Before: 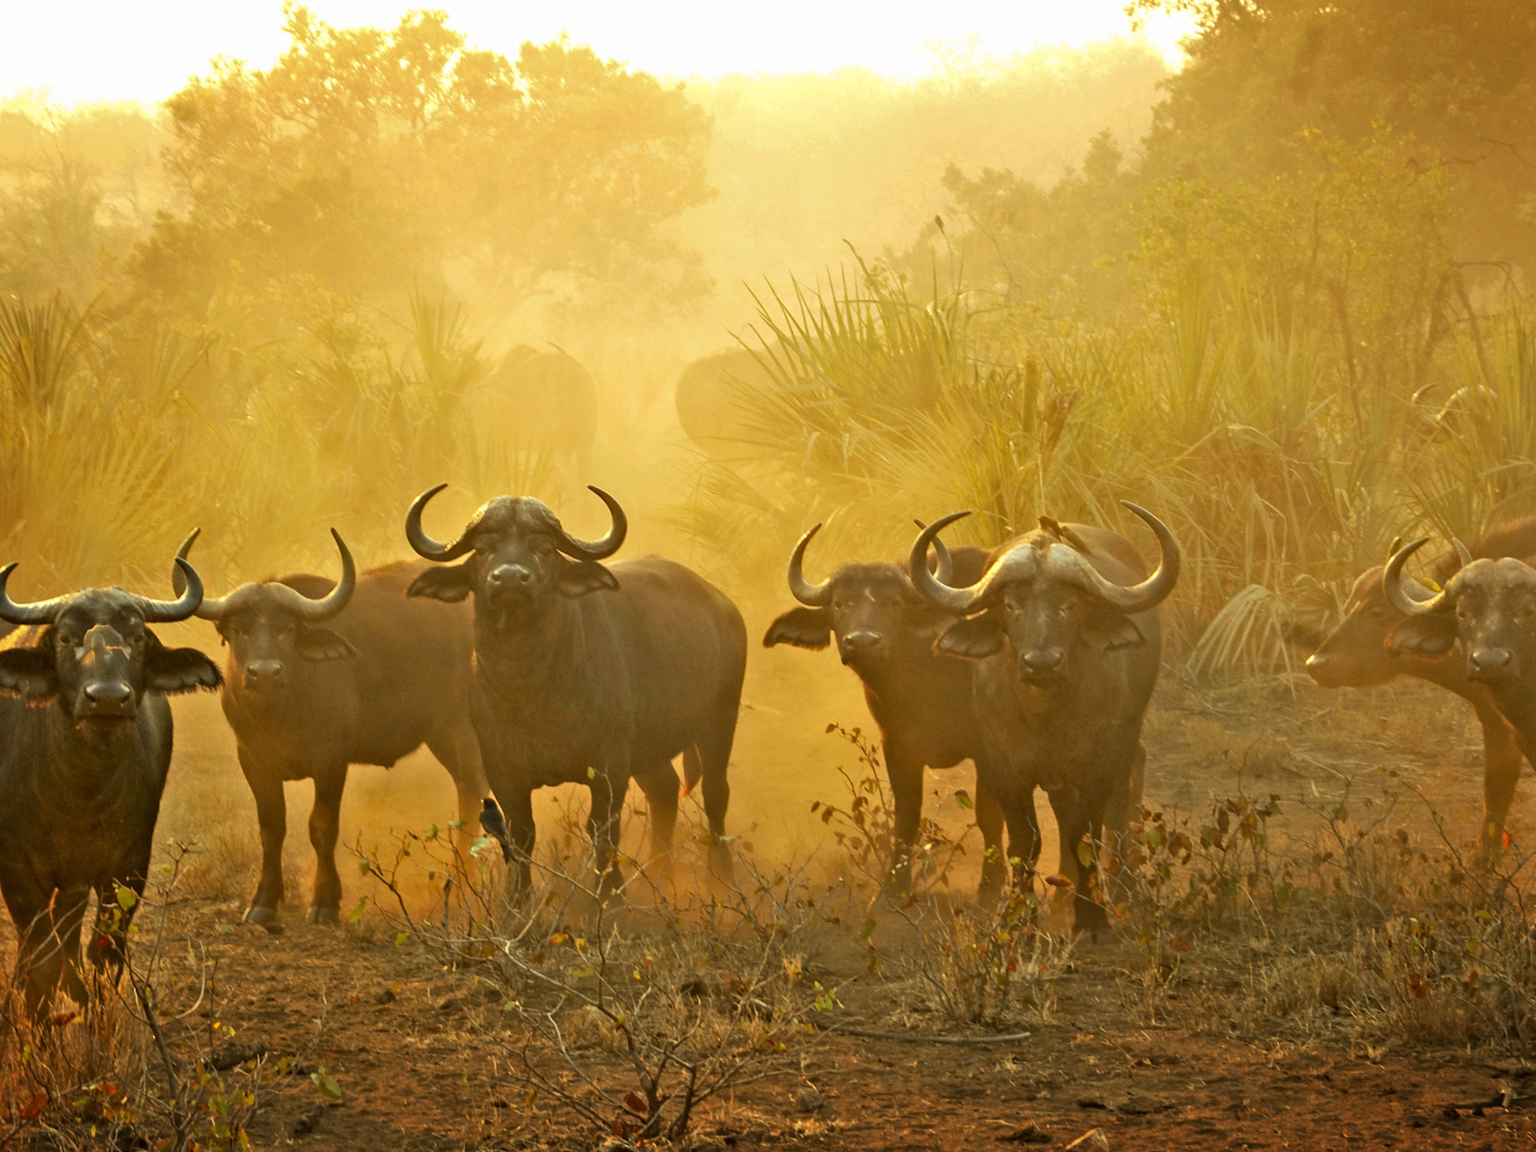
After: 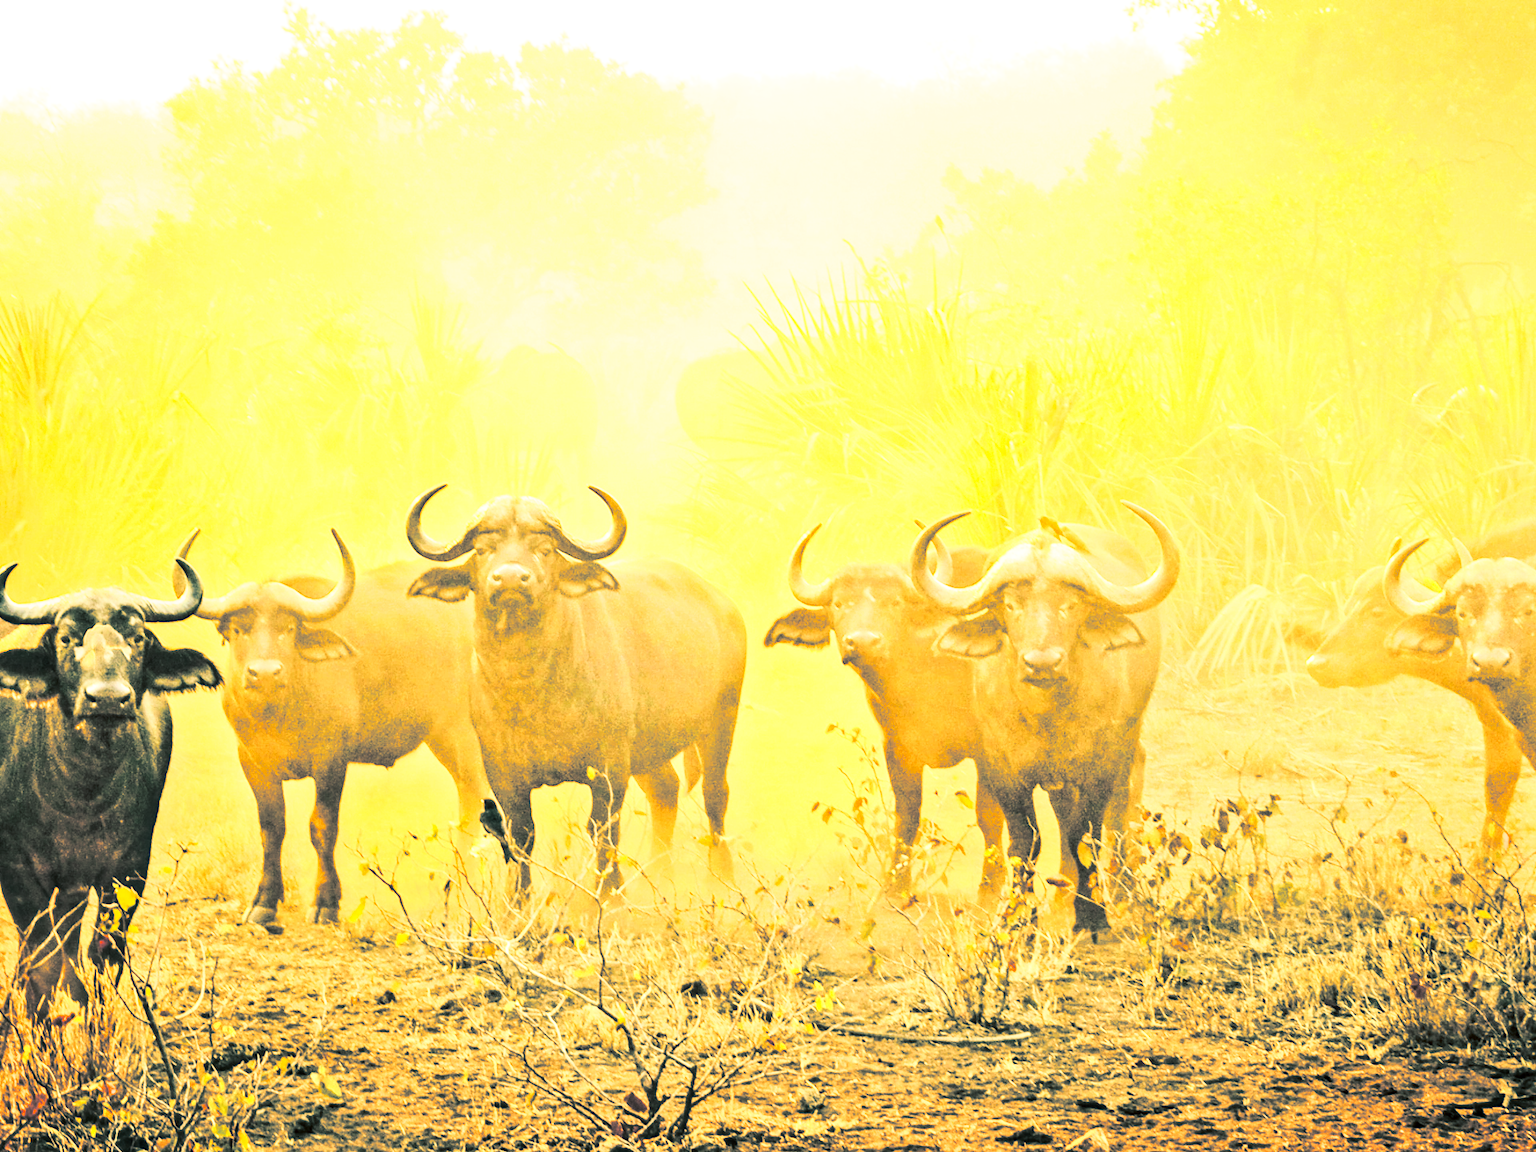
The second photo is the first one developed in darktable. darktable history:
base curve: curves: ch0 [(0, 0) (0.028, 0.03) (0.121, 0.232) (0.46, 0.748) (0.859, 0.968) (1, 1)], preserve colors none
split-toning: shadows › hue 186.43°, highlights › hue 49.29°, compress 30.29%
exposure: black level correction 0, exposure 0.7 EV, compensate exposure bias true, compensate highlight preservation false
local contrast: detail 130%
contrast brightness saturation: contrast 0.62, brightness 0.34, saturation 0.14
